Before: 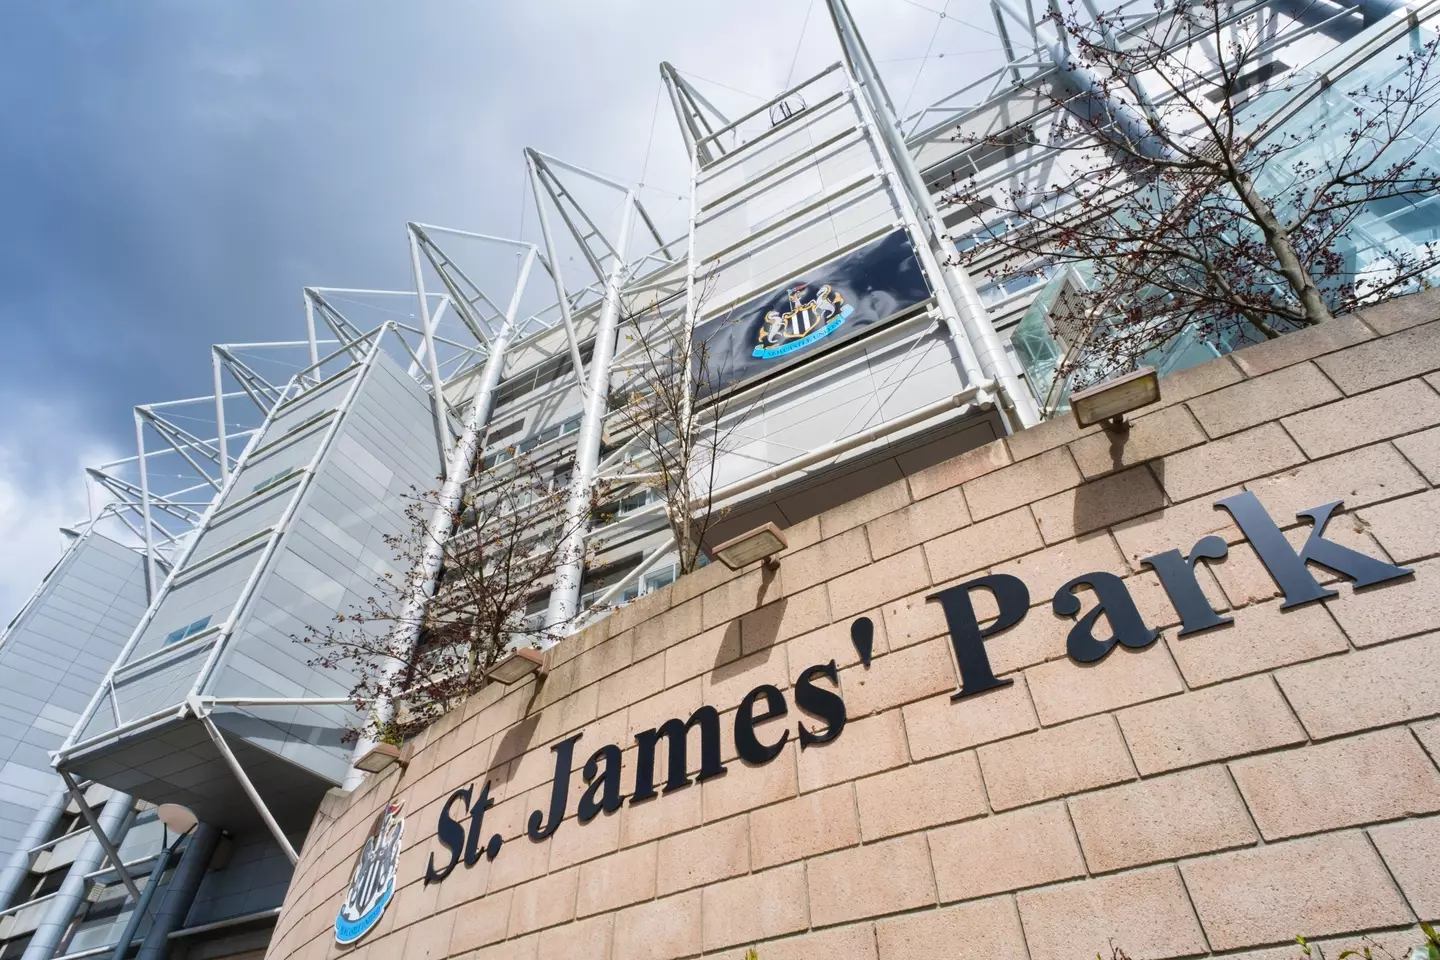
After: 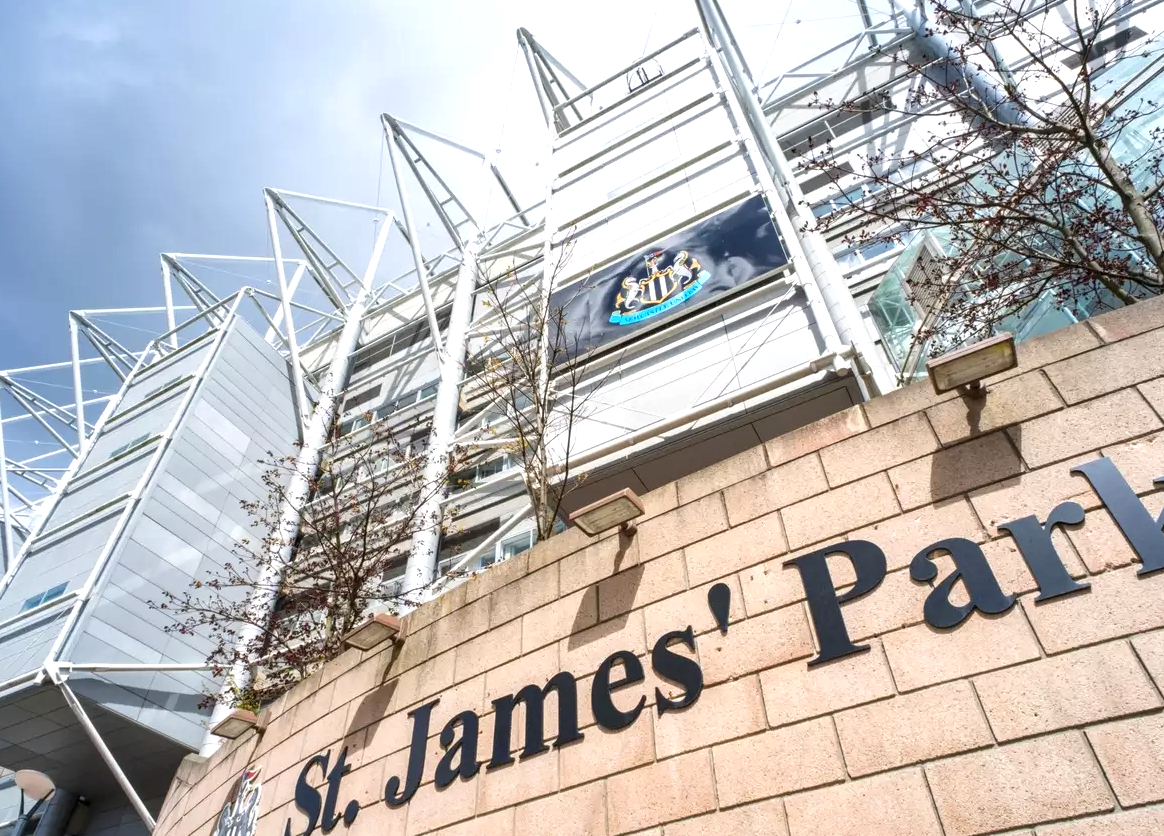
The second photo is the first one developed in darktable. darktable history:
crop: left 9.941%, top 3.585%, right 9.182%, bottom 9.277%
local contrast: on, module defaults
exposure: black level correction 0, exposure 0.498 EV, compensate highlight preservation false
